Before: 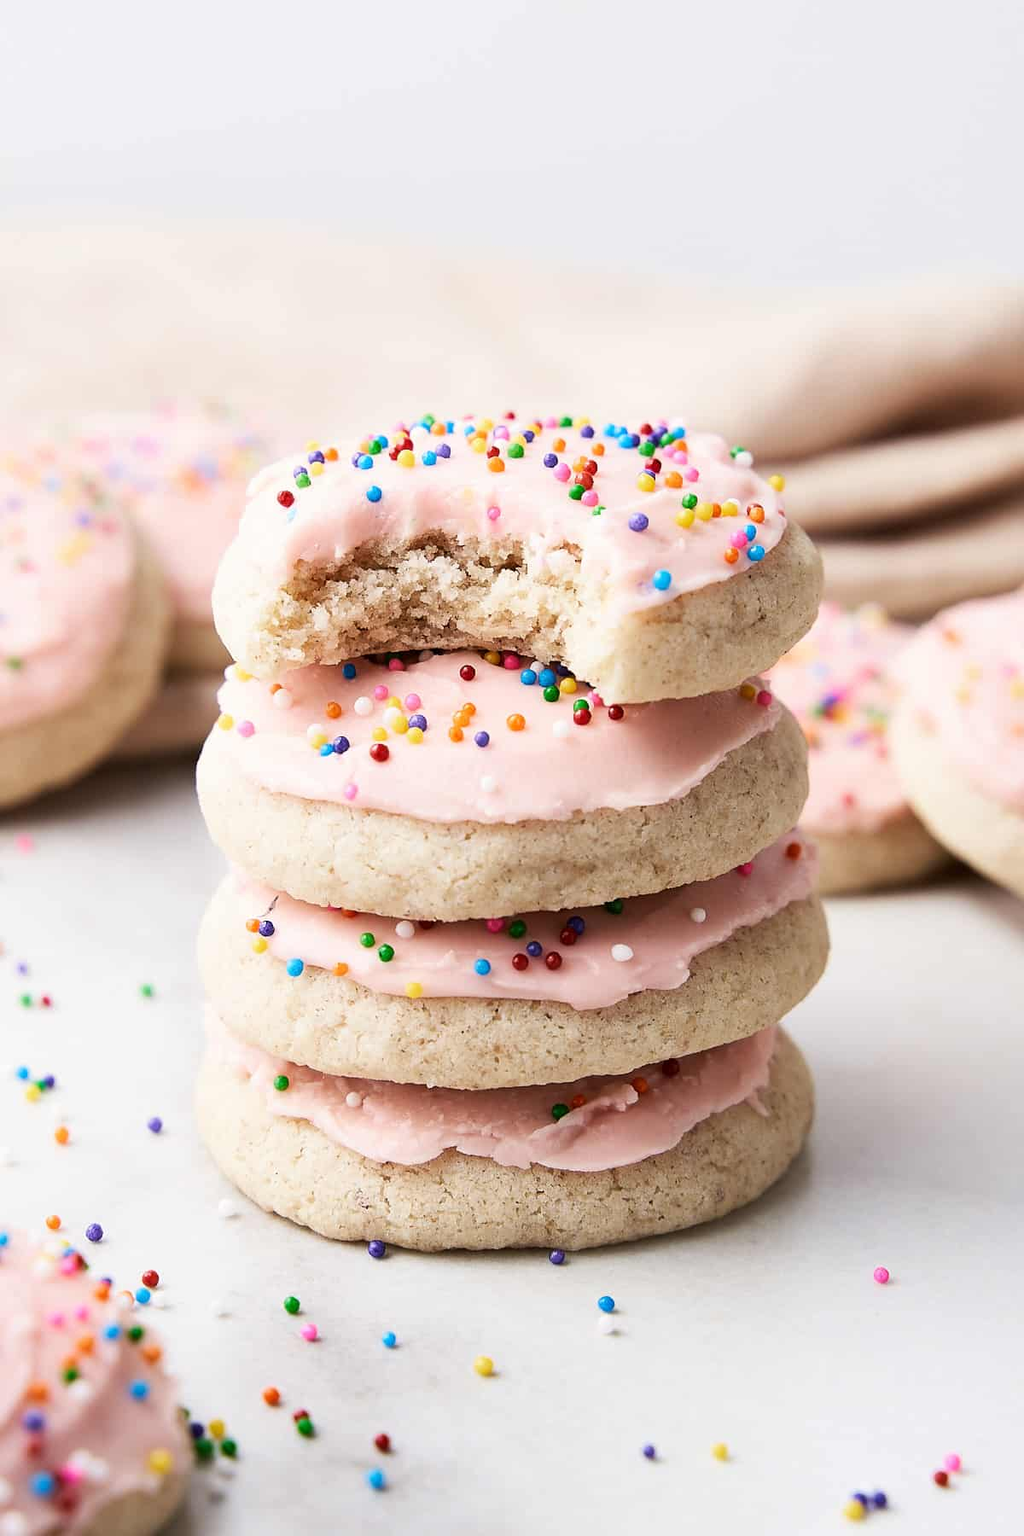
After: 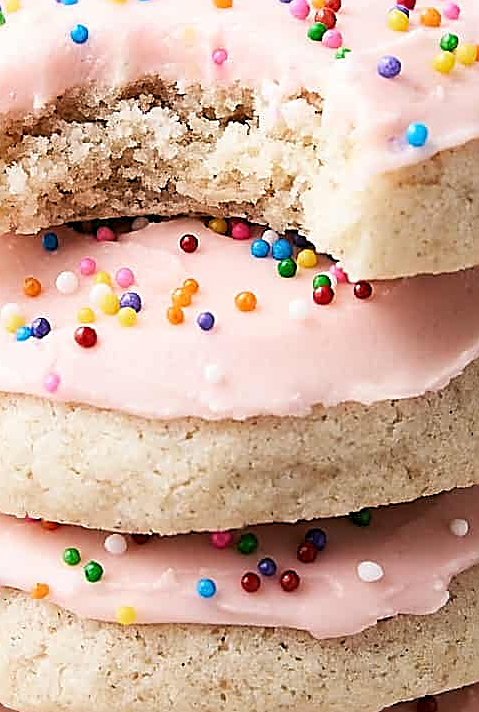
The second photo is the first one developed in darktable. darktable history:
crop: left 29.999%, top 30.332%, right 30.01%, bottom 30.092%
sharpen: amount 0.892
levels: levels [0.016, 0.5, 0.996]
